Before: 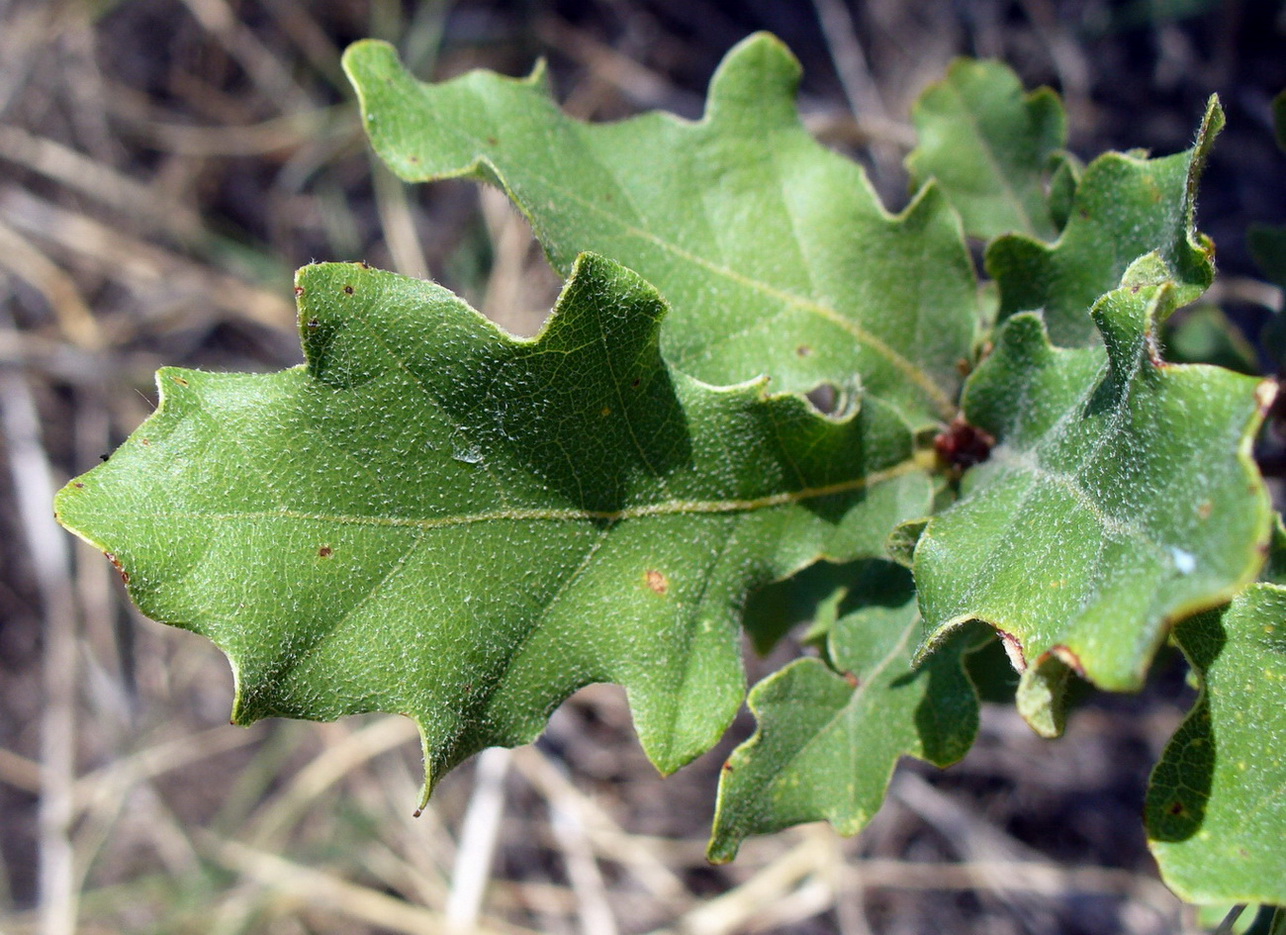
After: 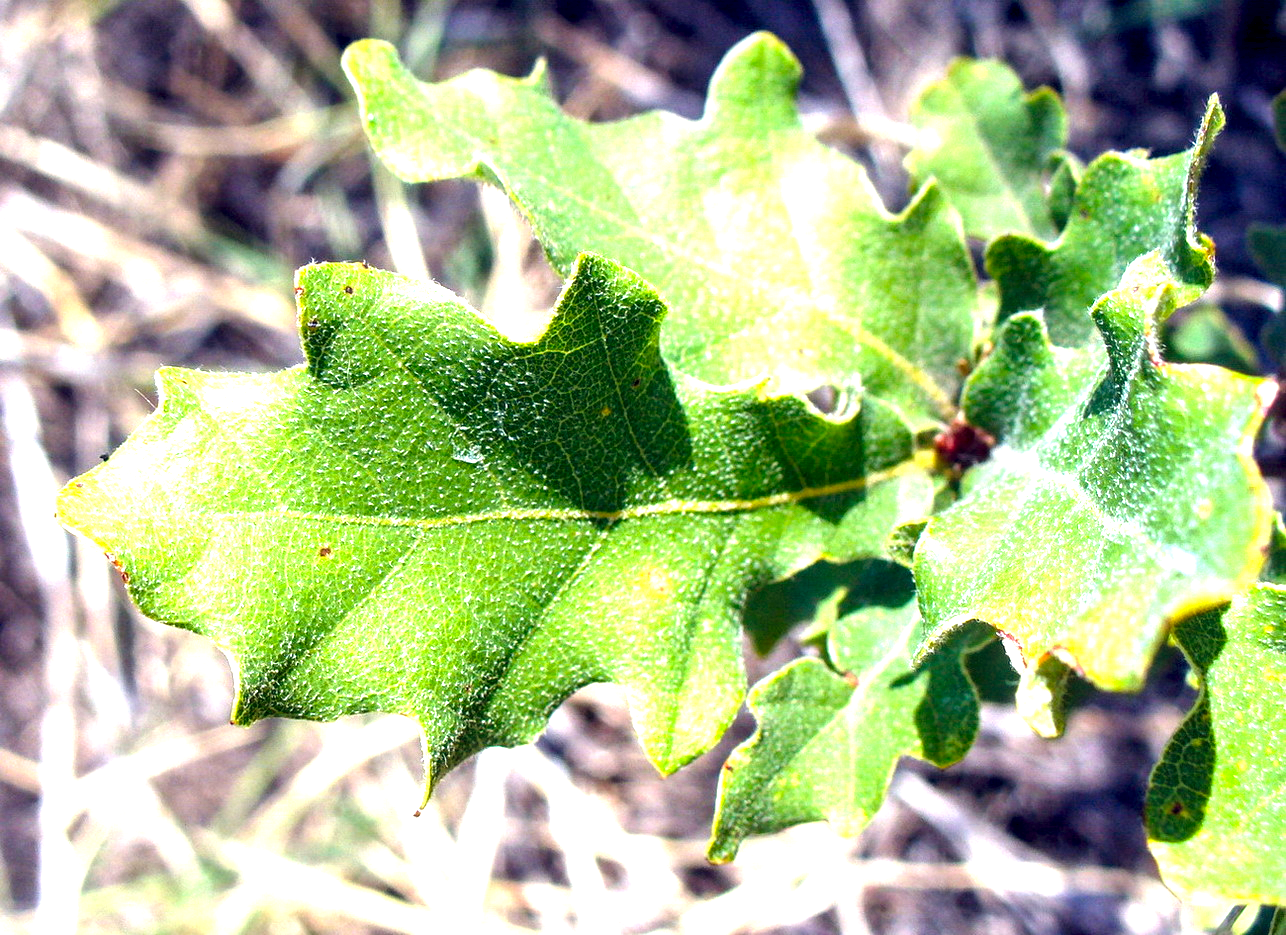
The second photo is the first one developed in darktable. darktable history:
local contrast: detail 135%, midtone range 0.743
color balance rgb: power › chroma 0.271%, power › hue 61.68°, global offset › chroma 0.129%, global offset › hue 253.51°, perceptual saturation grading › global saturation 19.338%, global vibrance 20%
exposure: black level correction 0, exposure 1.62 EV, compensate exposure bias true, compensate highlight preservation false
